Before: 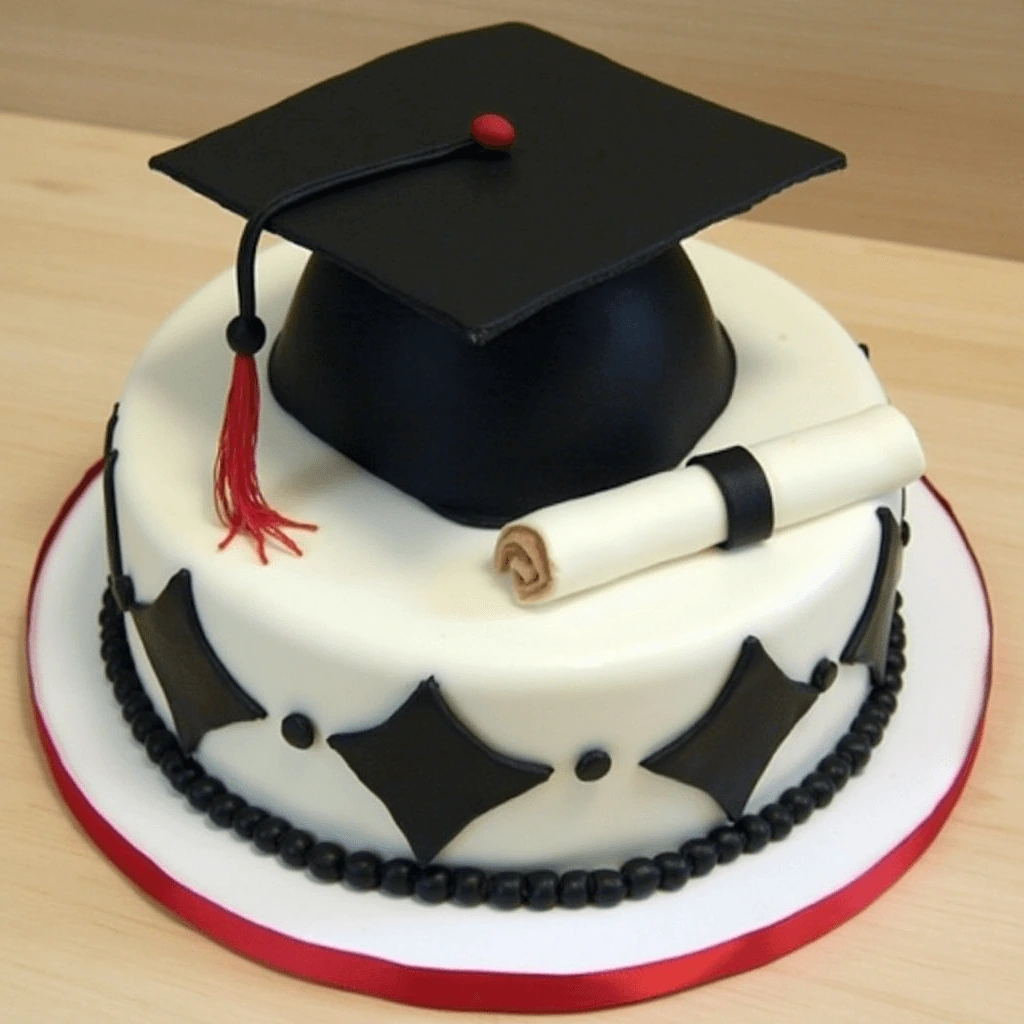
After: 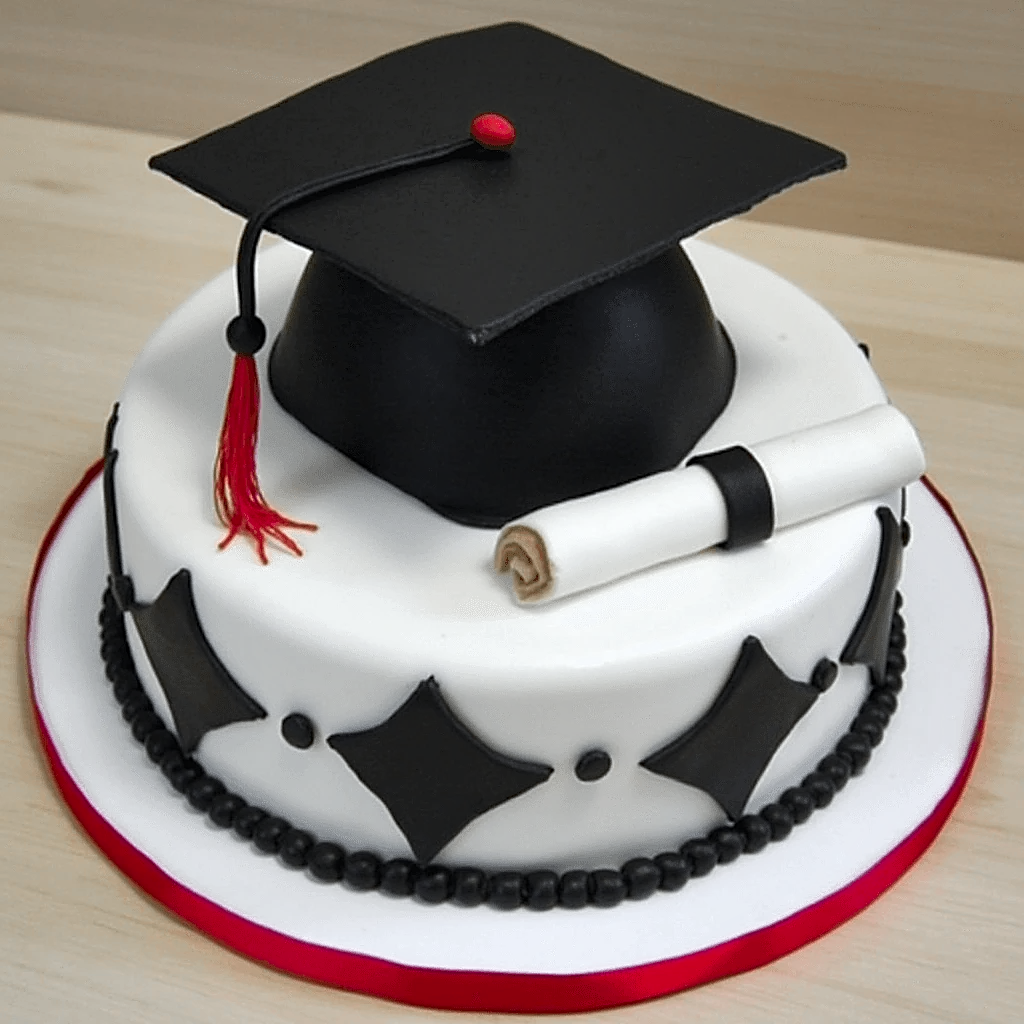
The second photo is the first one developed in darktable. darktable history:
shadows and highlights: low approximation 0.01, soften with gaussian
sharpen: on, module defaults
color zones: curves: ch1 [(0, 0.638) (0.193, 0.442) (0.286, 0.15) (0.429, 0.14) (0.571, 0.142) (0.714, 0.154) (0.857, 0.175) (1, 0.638)]
white balance: red 0.954, blue 1.079
